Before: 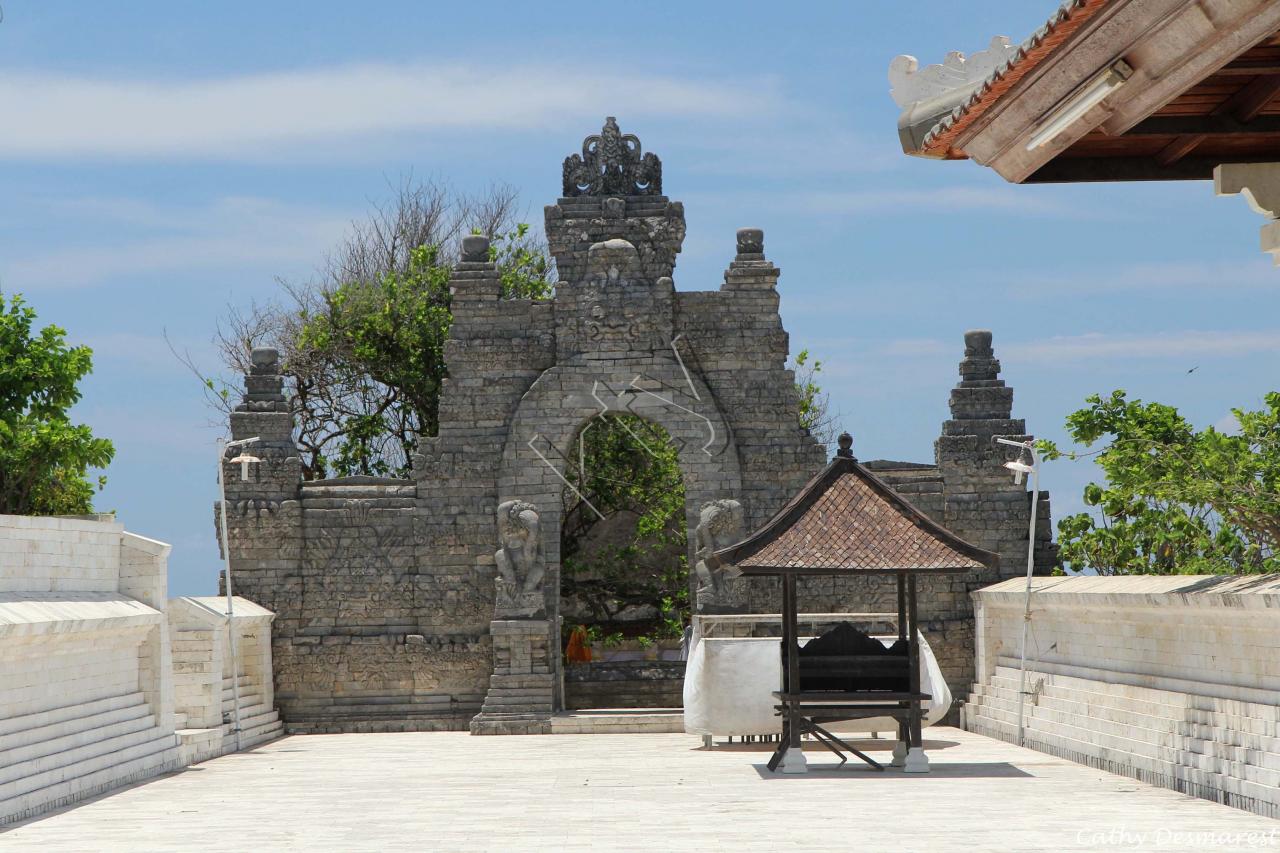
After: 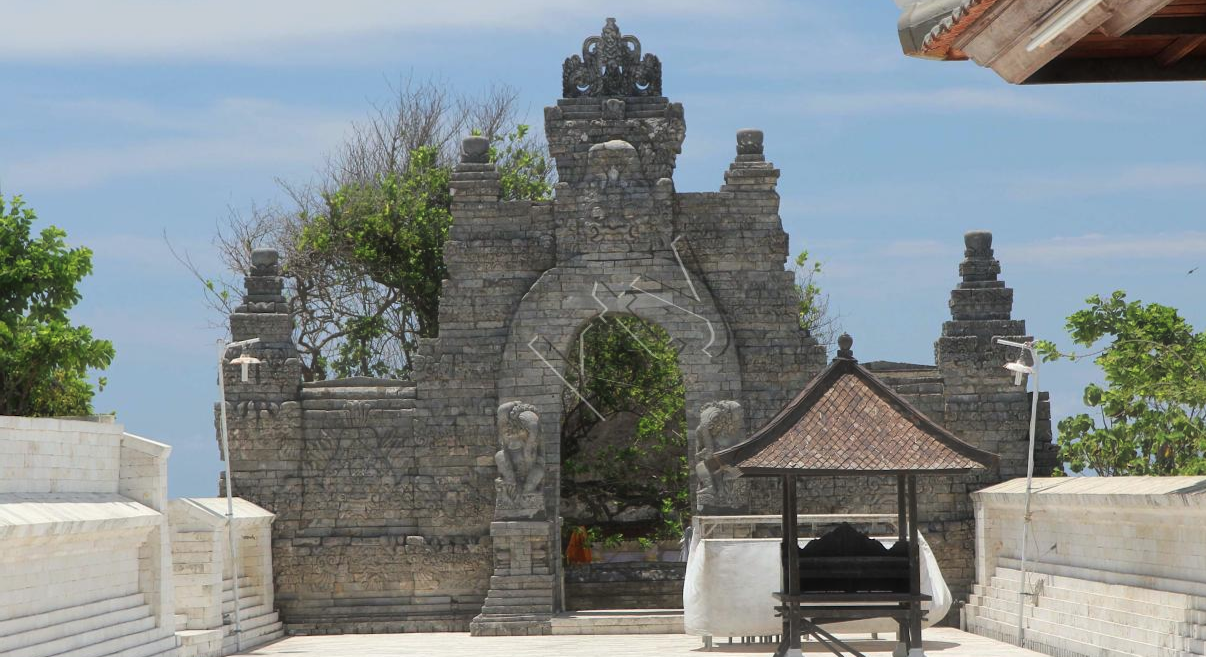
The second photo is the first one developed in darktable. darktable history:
crop and rotate: angle 0.03°, top 11.643%, right 5.651%, bottom 11.189%
haze removal: strength -0.1, adaptive false
